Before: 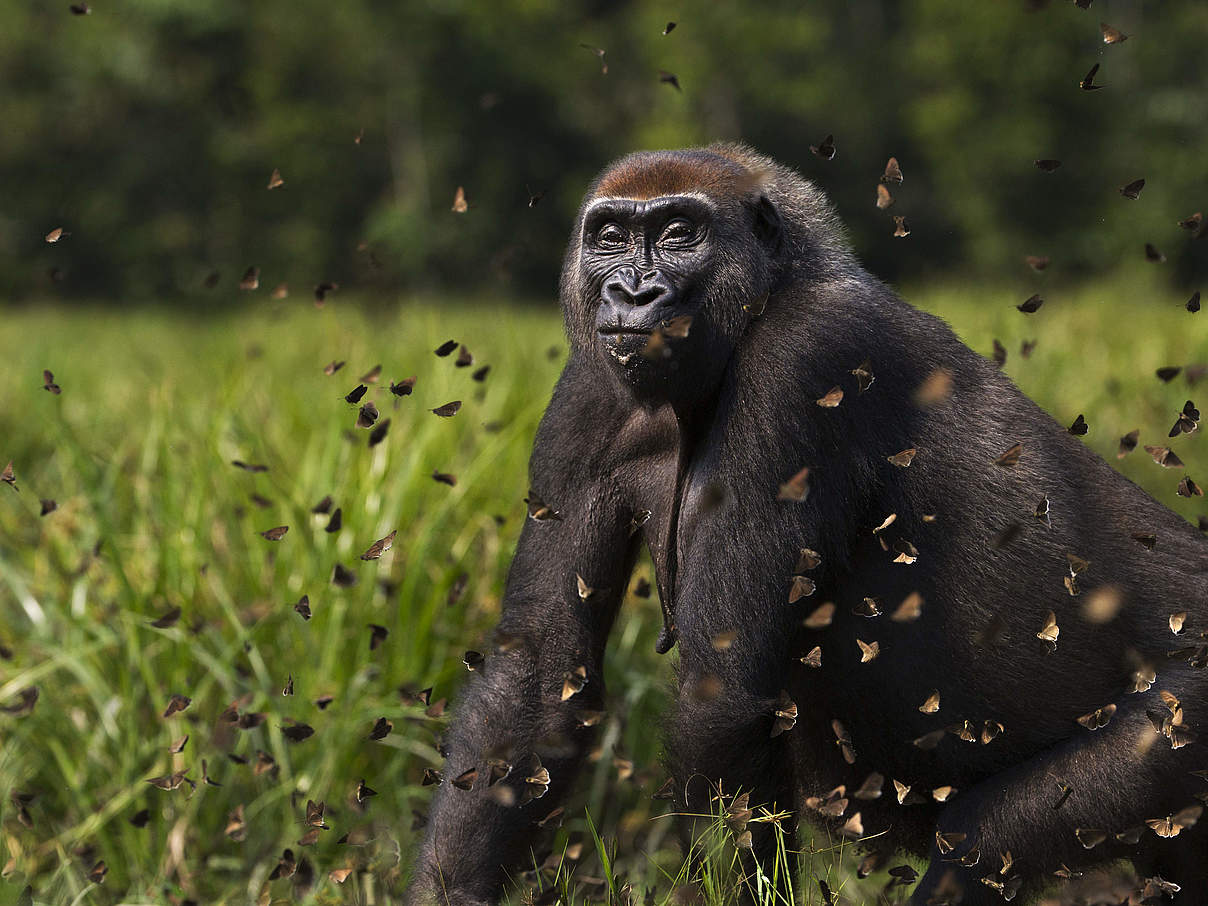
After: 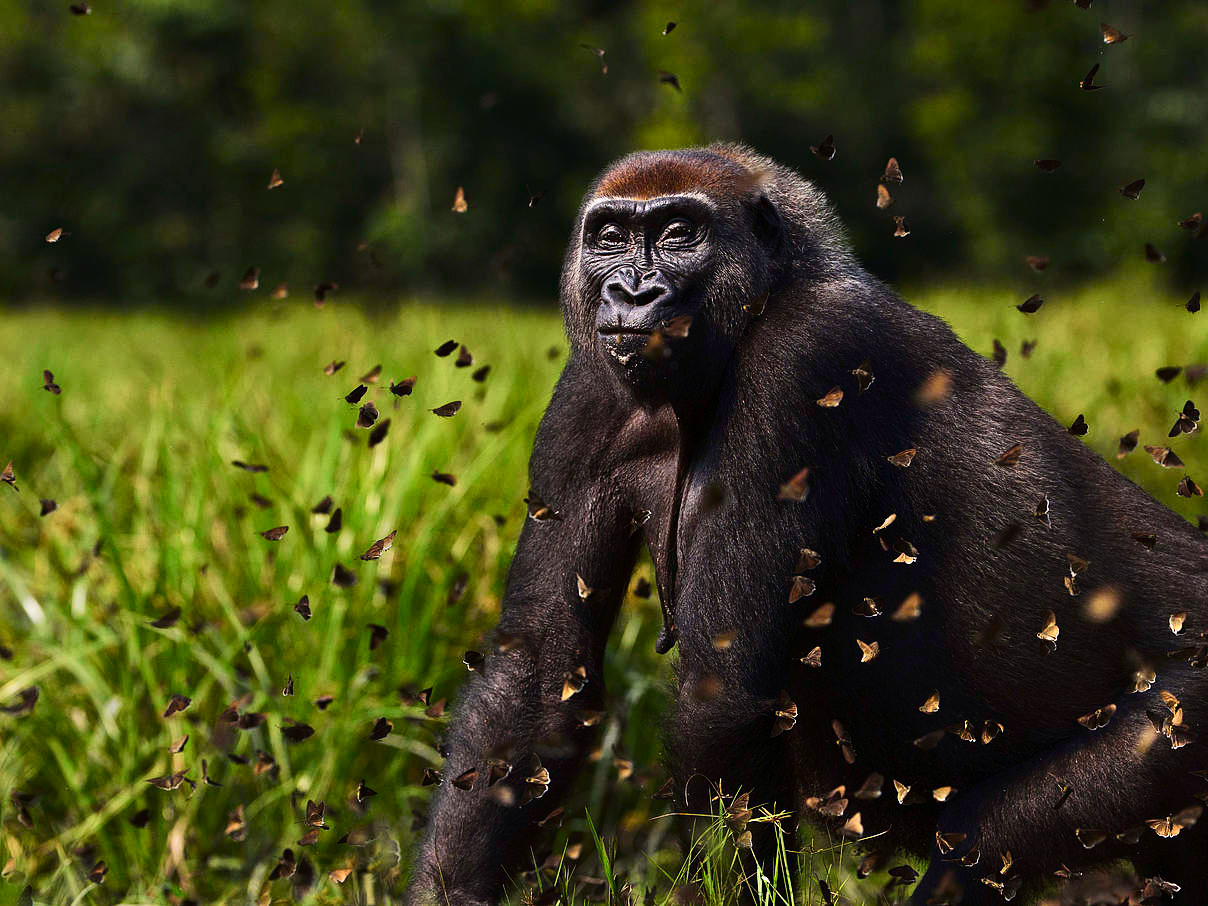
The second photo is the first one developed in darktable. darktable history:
tone curve: curves: ch0 [(0, 0) (0.126, 0.061) (0.338, 0.285) (0.494, 0.518) (0.703, 0.762) (1, 1)]; ch1 [(0, 0) (0.389, 0.313) (0.457, 0.442) (0.5, 0.501) (0.55, 0.578) (1, 1)]; ch2 [(0, 0) (0.44, 0.424) (0.501, 0.499) (0.557, 0.564) (0.613, 0.67) (0.707, 0.746) (1, 1)], color space Lab, independent channels, preserve colors none
